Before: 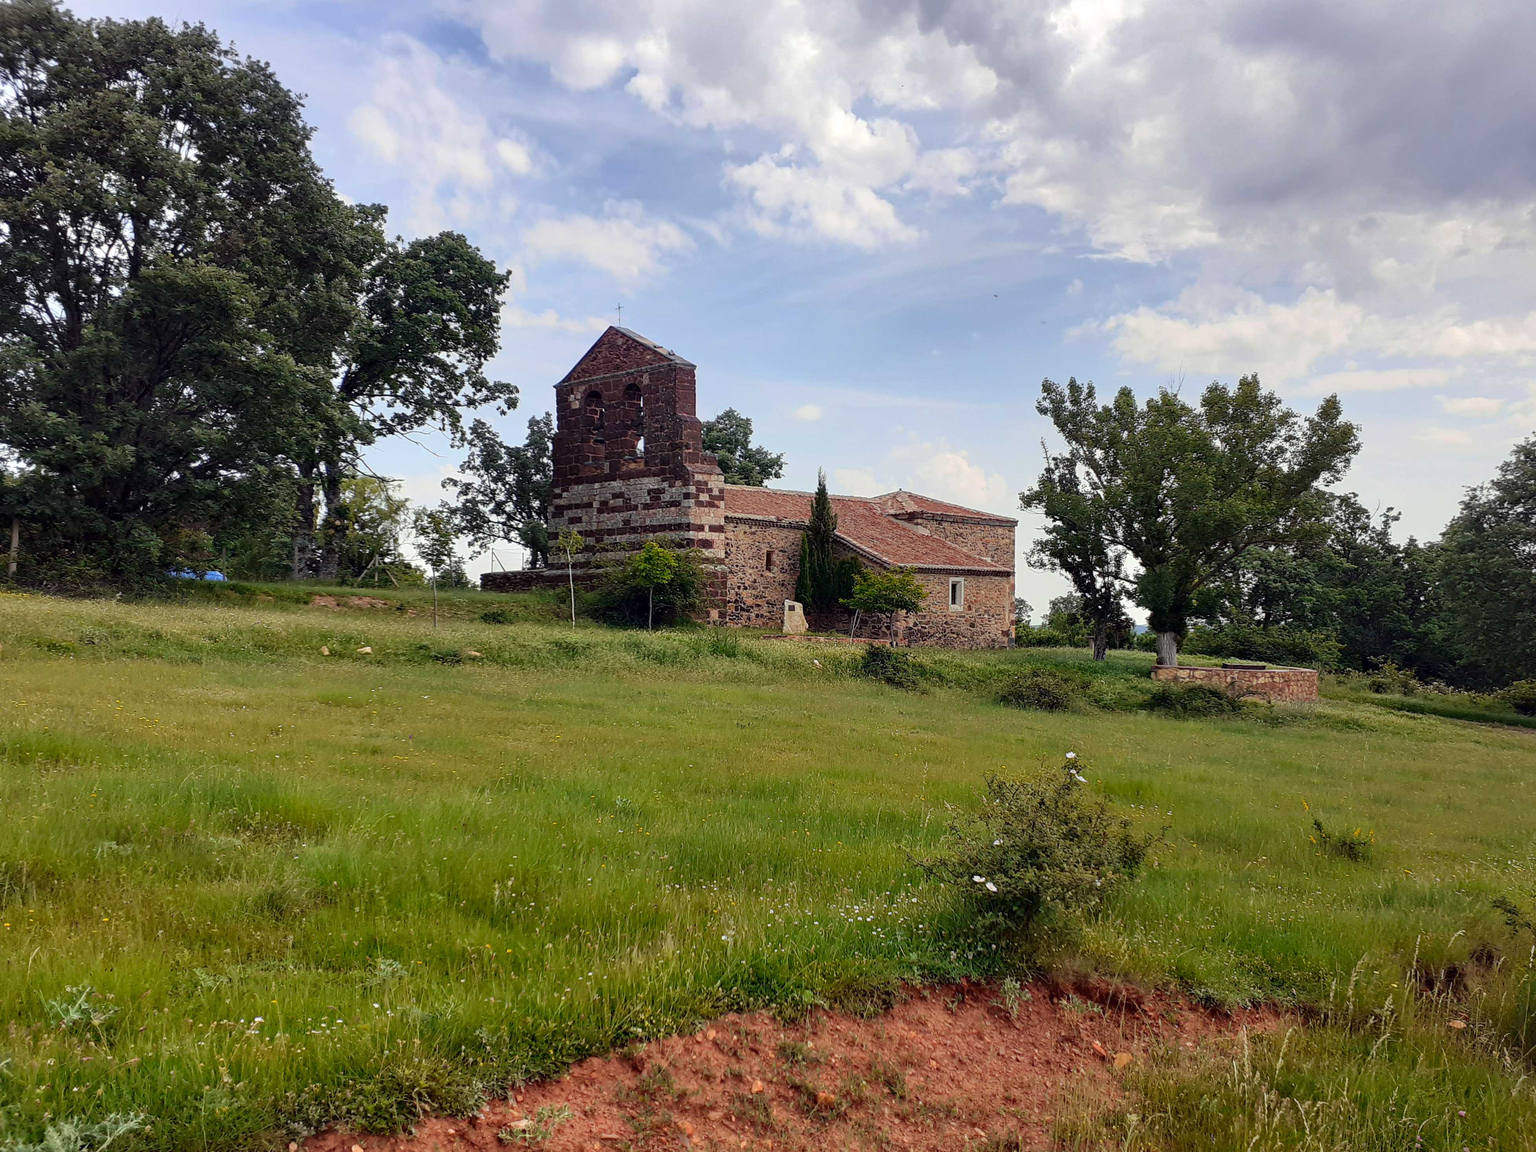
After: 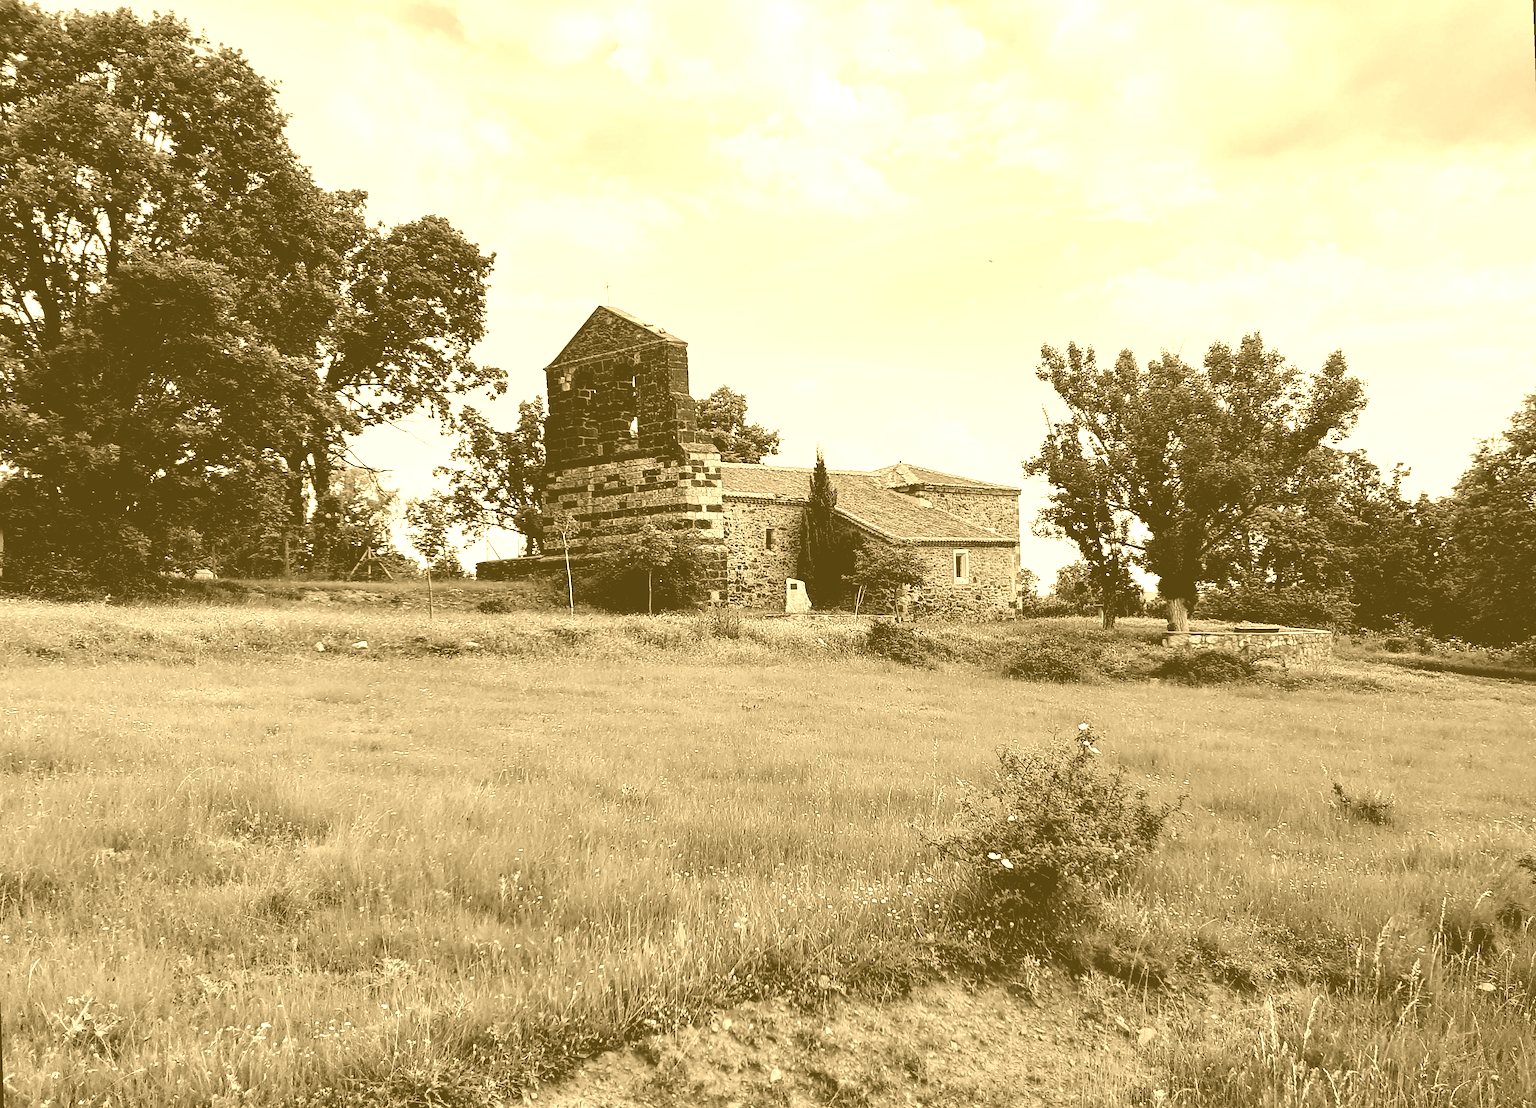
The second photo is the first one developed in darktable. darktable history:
sharpen: radius 1.458, amount 0.398, threshold 1.271
filmic rgb: black relative exposure -5 EV, white relative exposure 3.5 EV, hardness 3.19, contrast 1.3, highlights saturation mix -50%
rotate and perspective: rotation -2°, crop left 0.022, crop right 0.978, crop top 0.049, crop bottom 0.951
colorize: hue 36°, source mix 100%
